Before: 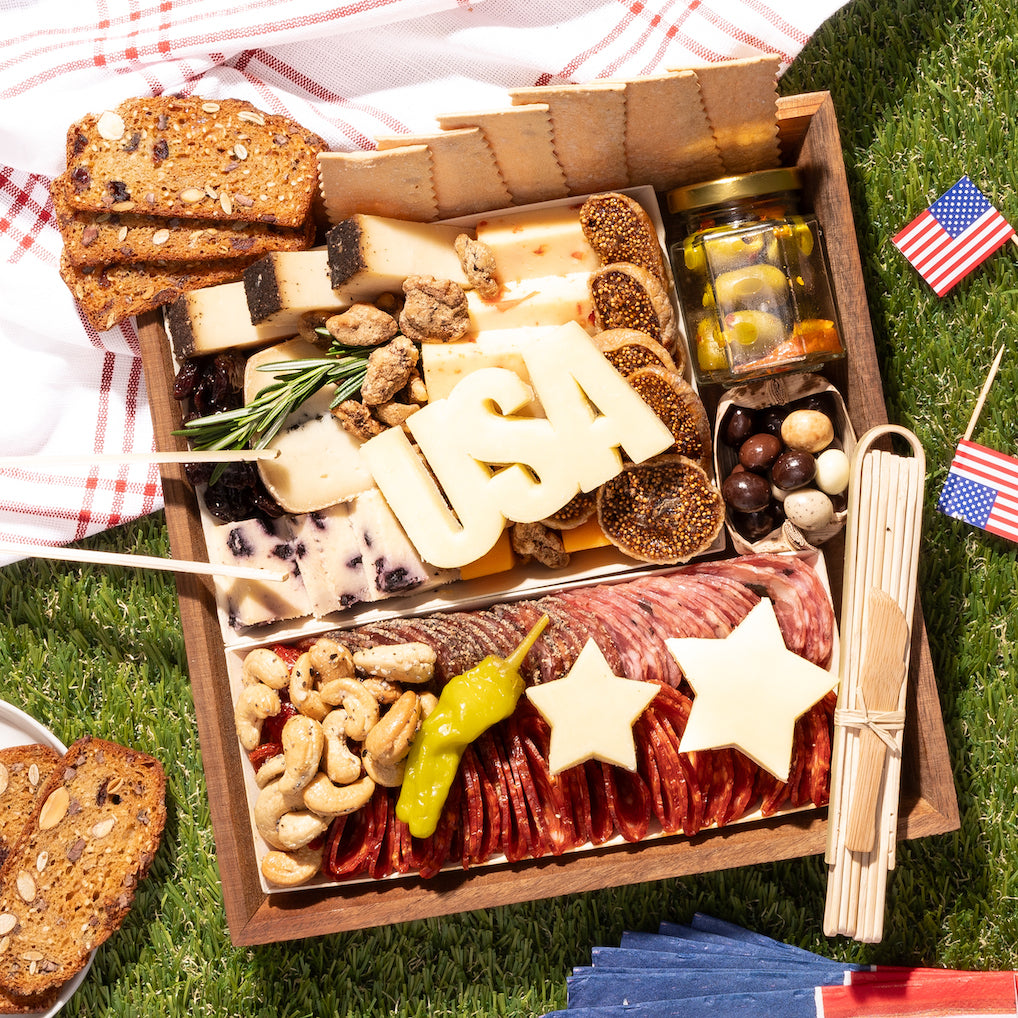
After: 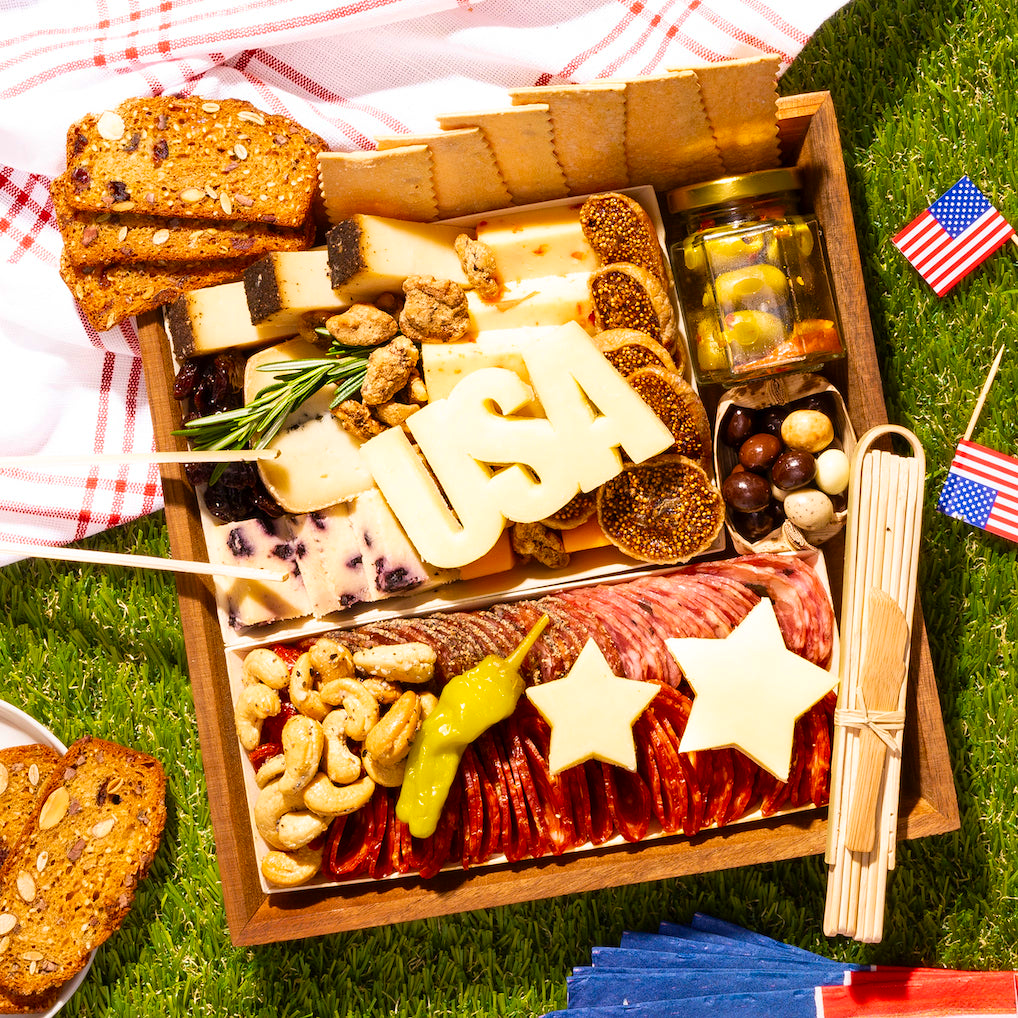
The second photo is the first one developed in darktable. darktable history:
velvia: strength 51.23%, mid-tones bias 0.502
